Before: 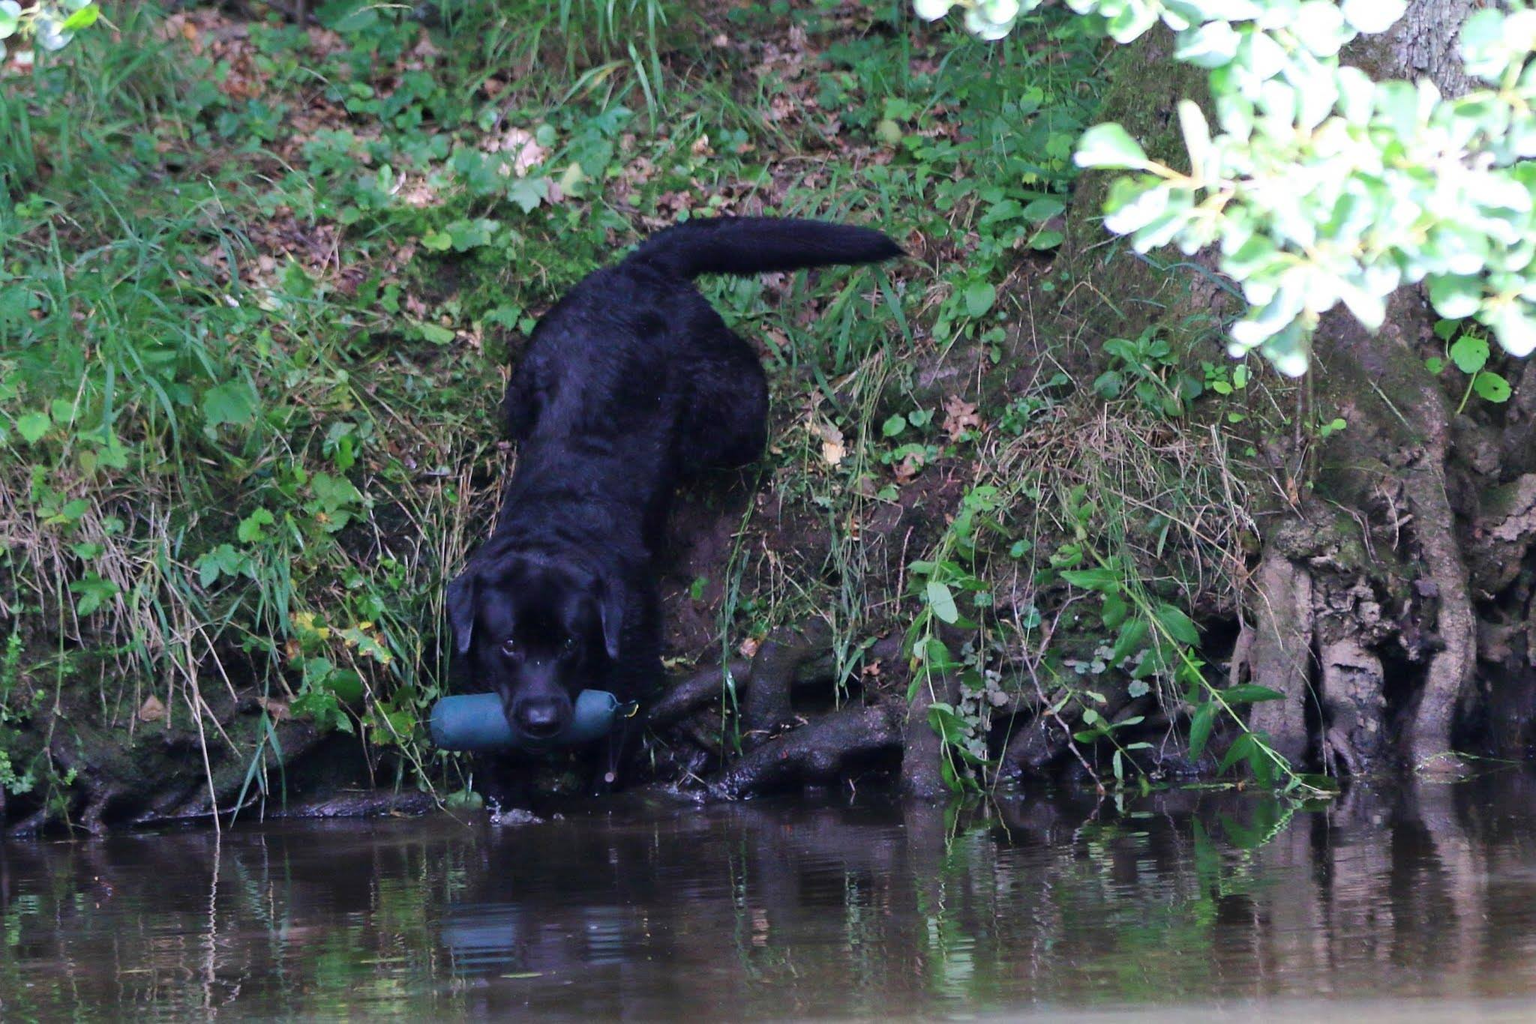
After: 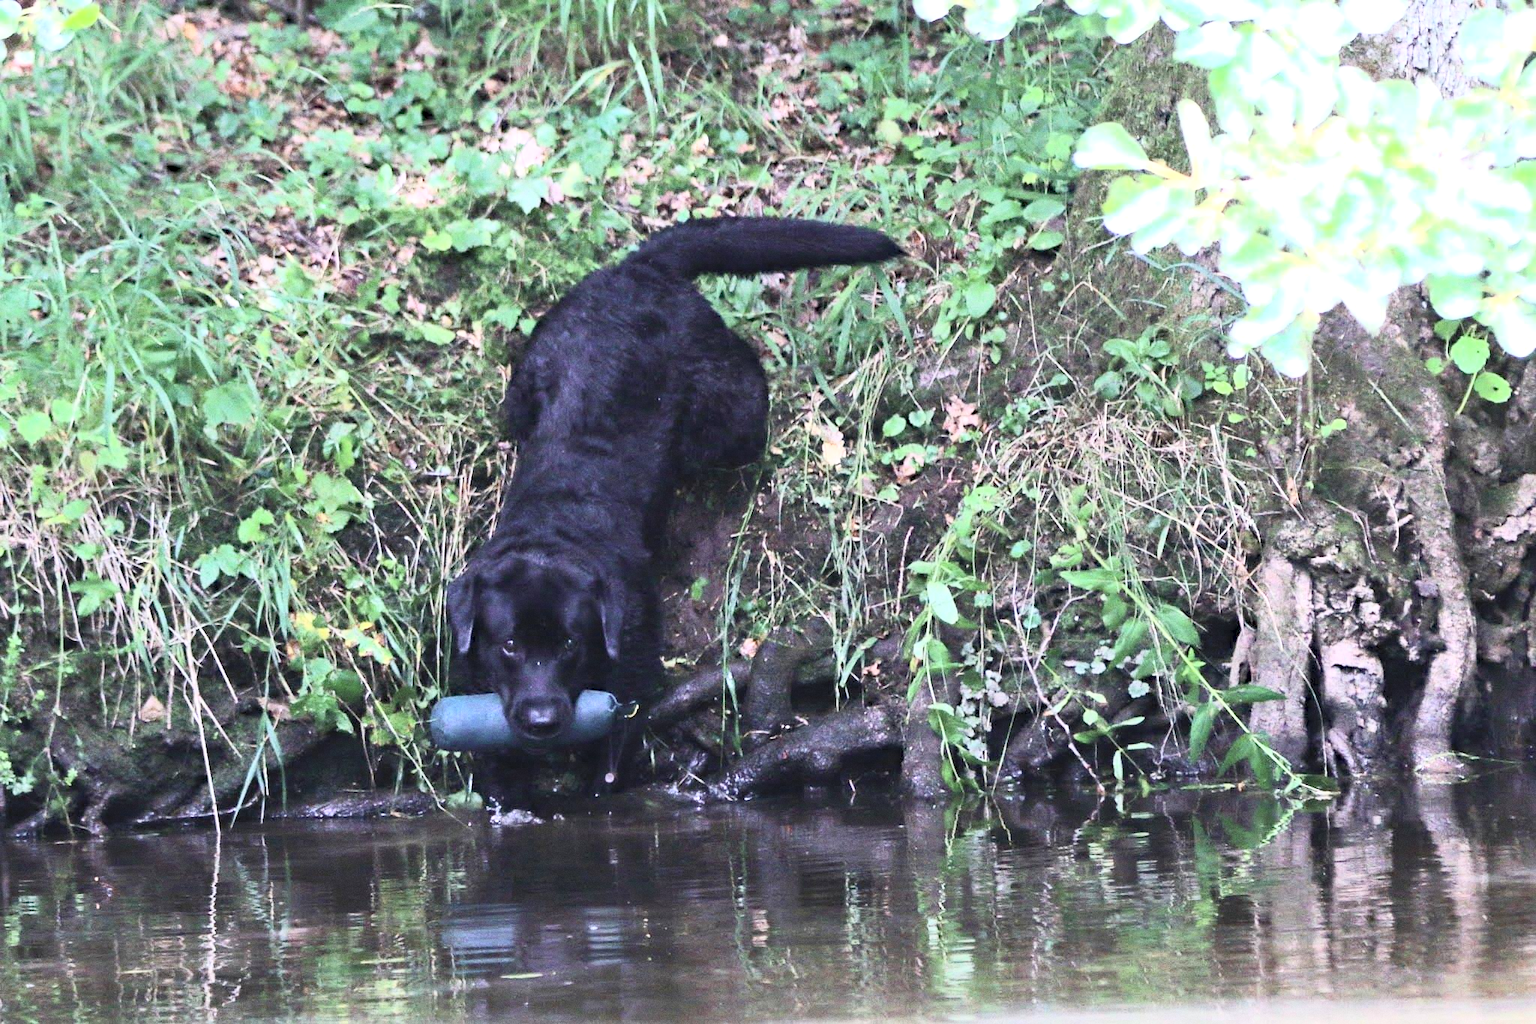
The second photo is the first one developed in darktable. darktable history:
exposure: black level correction 0, exposure 0.5 EV, compensate highlight preservation false
haze removal: compatibility mode true, adaptive false
grain: coarseness 0.09 ISO
contrast brightness saturation: contrast 0.43, brightness 0.56, saturation -0.19
